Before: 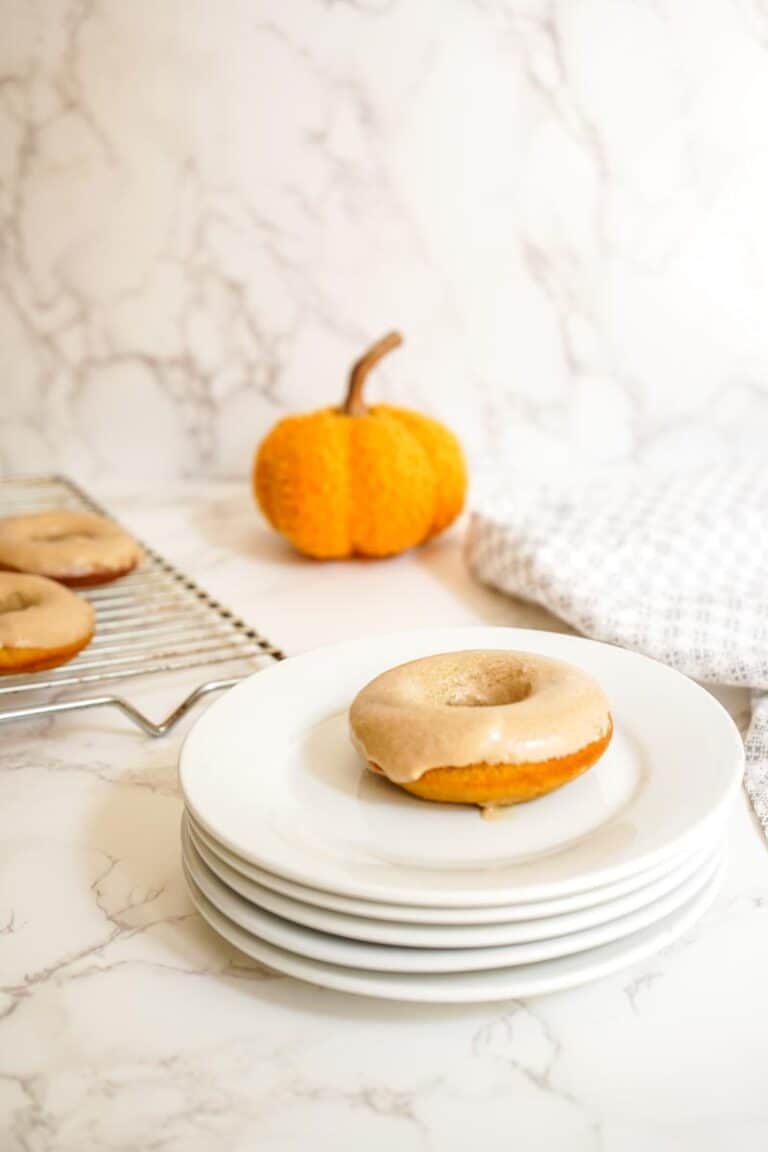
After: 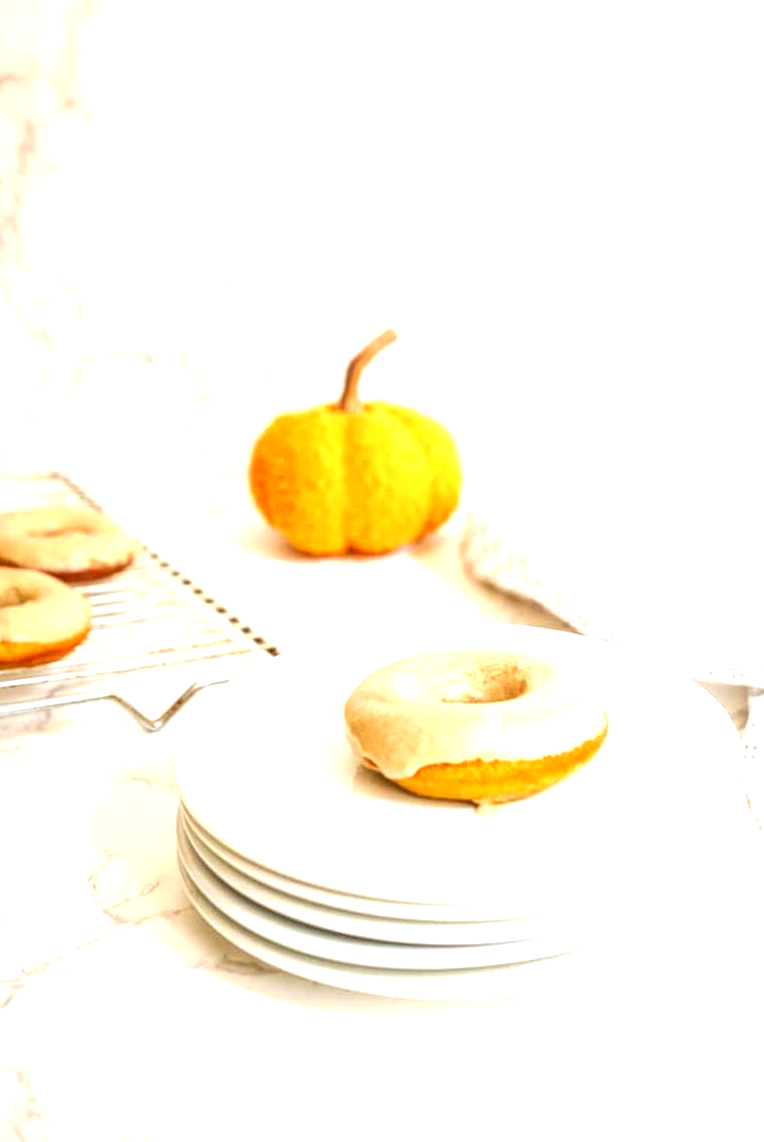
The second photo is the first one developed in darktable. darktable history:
rotate and perspective: rotation 0.192°, lens shift (horizontal) -0.015, crop left 0.005, crop right 0.996, crop top 0.006, crop bottom 0.99
exposure: black level correction 0, exposure 1.1 EV, compensate exposure bias true, compensate highlight preservation false
local contrast: on, module defaults
